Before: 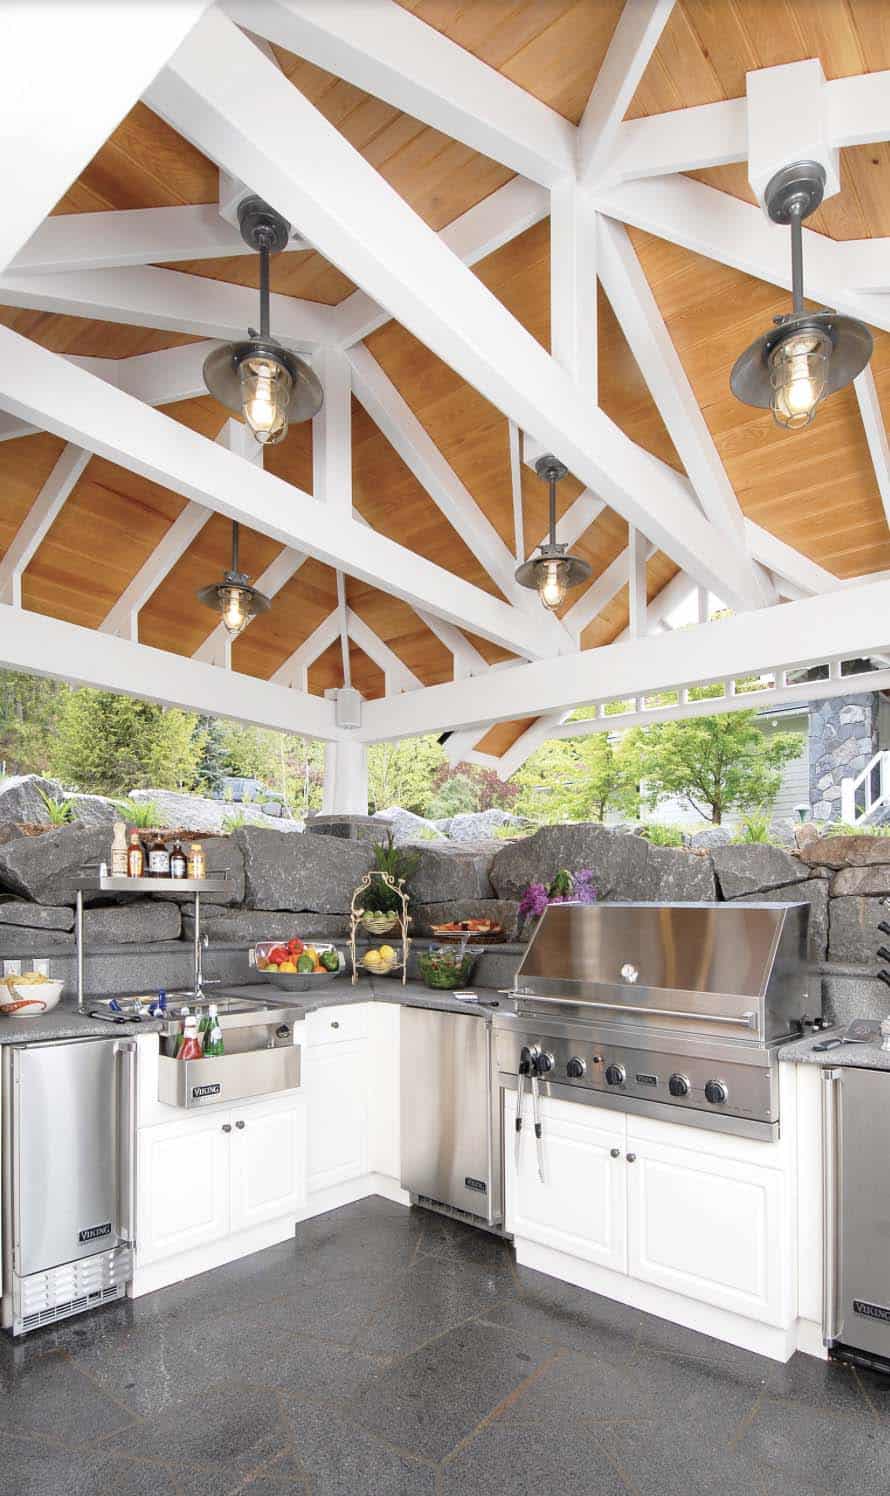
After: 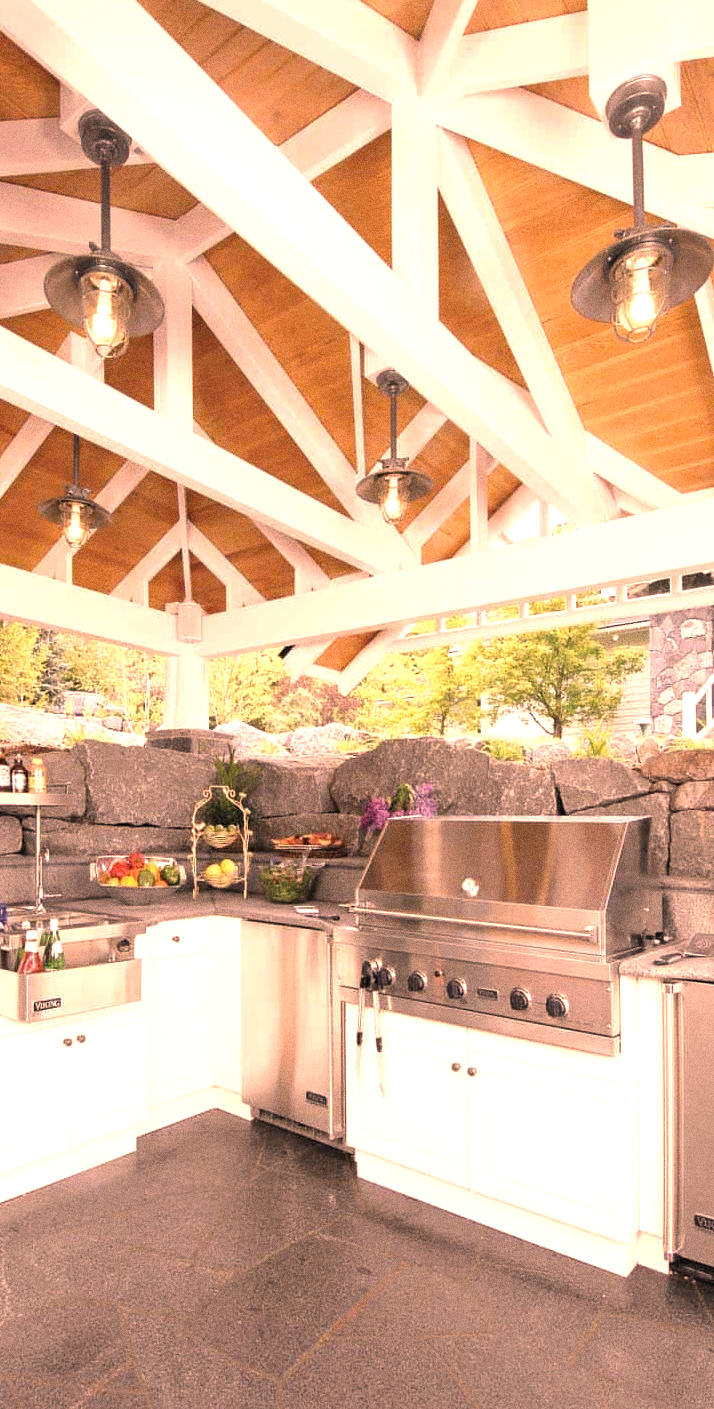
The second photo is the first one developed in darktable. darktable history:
tone curve: curves: ch0 [(0, 0) (0.915, 0.89) (1, 1)]
exposure: black level correction 0, exposure 0.7 EV, compensate exposure bias true, compensate highlight preservation false
color correction: highlights a* 40, highlights b* 40, saturation 0.69
grain: coarseness 11.82 ISO, strength 36.67%, mid-tones bias 74.17%
crop and rotate: left 17.959%, top 5.771%, right 1.742%
